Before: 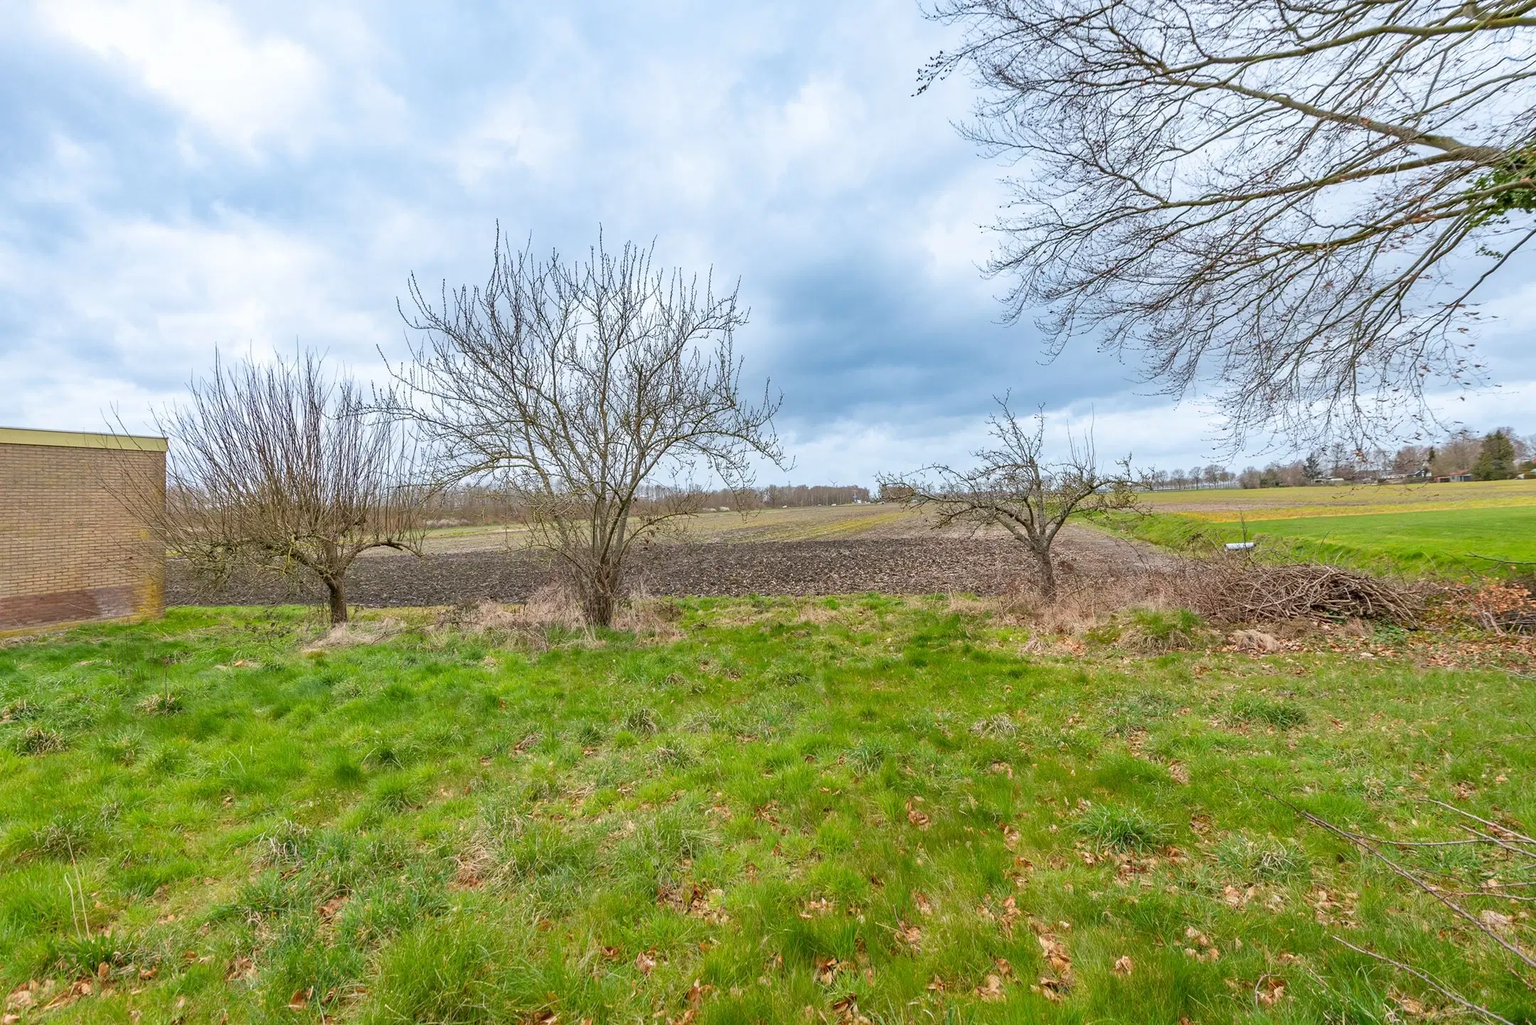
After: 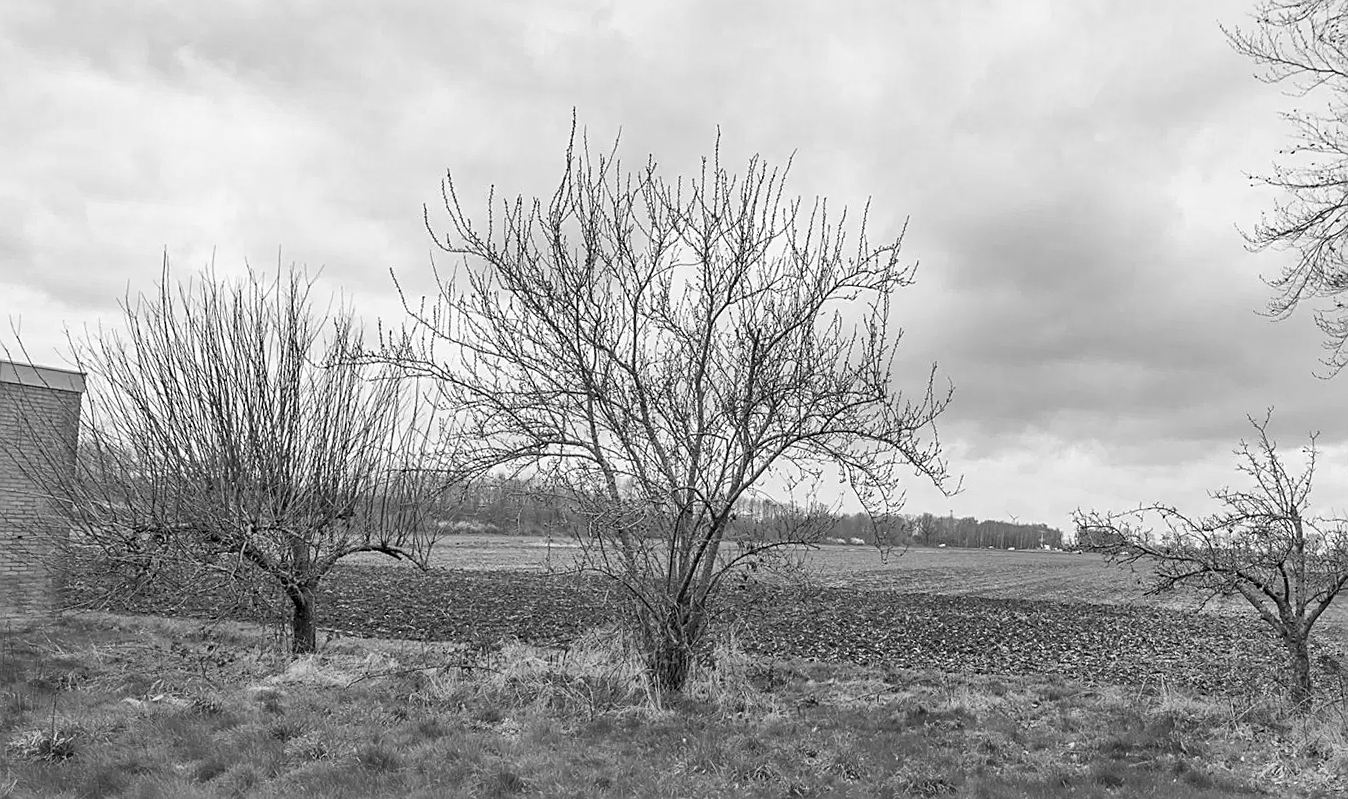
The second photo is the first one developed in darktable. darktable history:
crop and rotate: angle -4.99°, left 2.122%, top 6.945%, right 27.566%, bottom 30.519%
sharpen: on, module defaults
local contrast: mode bilateral grid, contrast 20, coarseness 50, detail 120%, midtone range 0.2
color calibration: output gray [0.21, 0.42, 0.37, 0], gray › normalize channels true, illuminant same as pipeline (D50), adaptation XYZ, x 0.346, y 0.359, gamut compression 0
